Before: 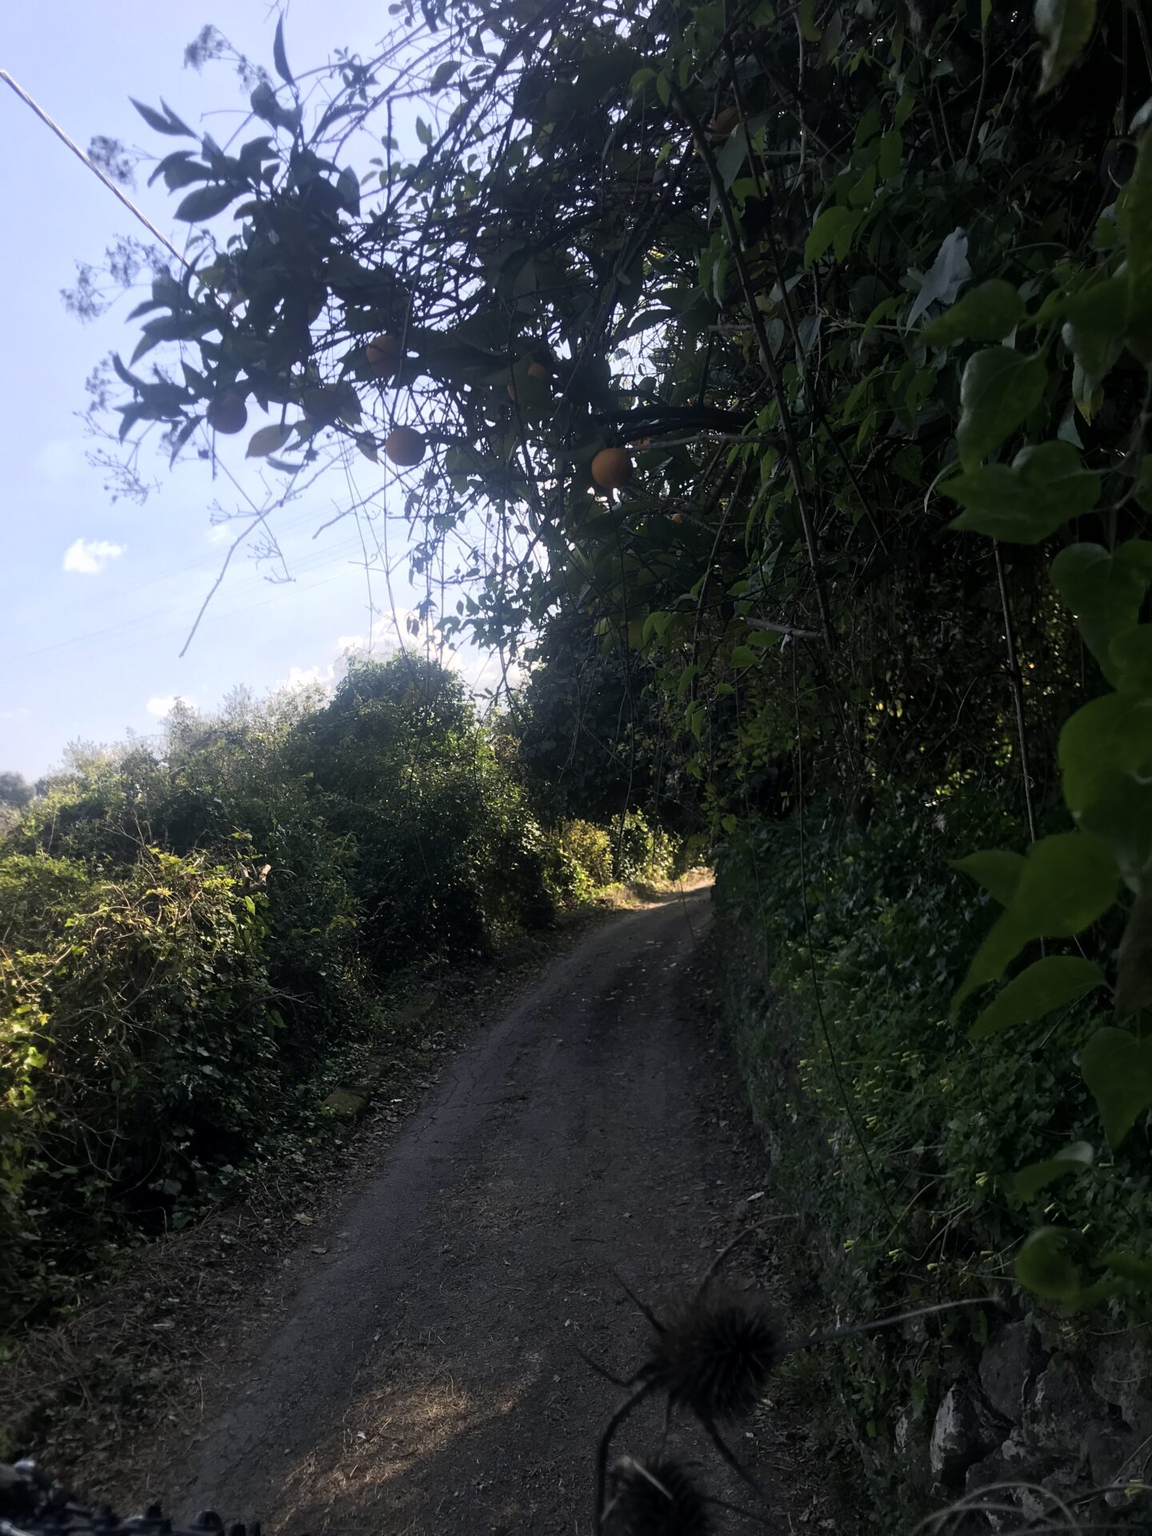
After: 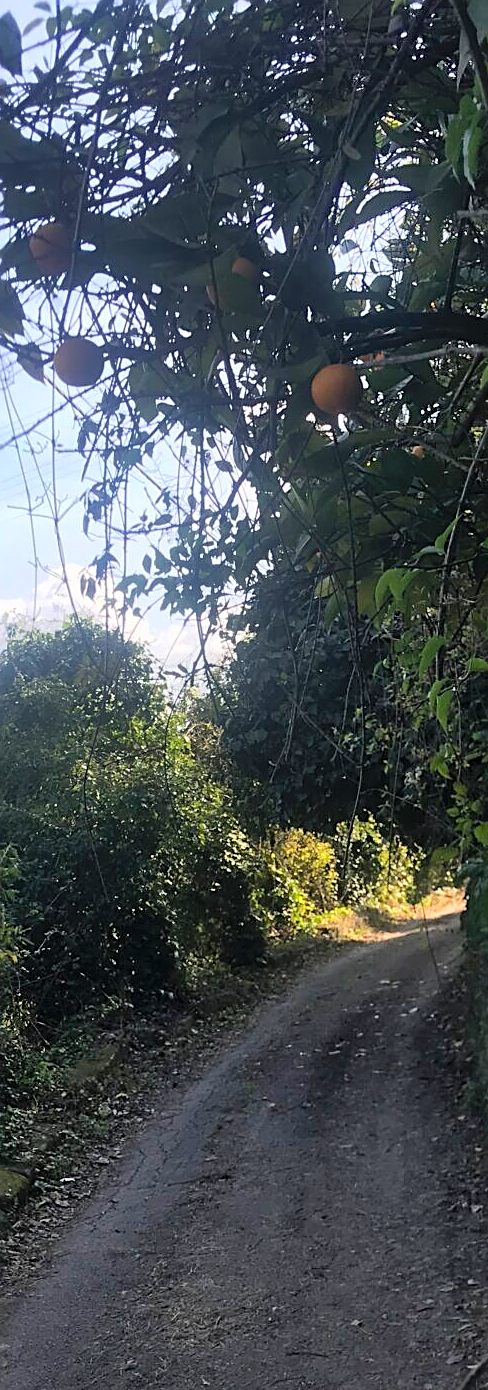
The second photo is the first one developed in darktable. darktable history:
sharpen: radius 1.96
exposure: exposure -0.012 EV, compensate highlight preservation false
shadows and highlights: soften with gaussian
crop and rotate: left 29.738%, top 10.22%, right 36.313%, bottom 17.354%
contrast brightness saturation: brightness 0.09, saturation 0.192
